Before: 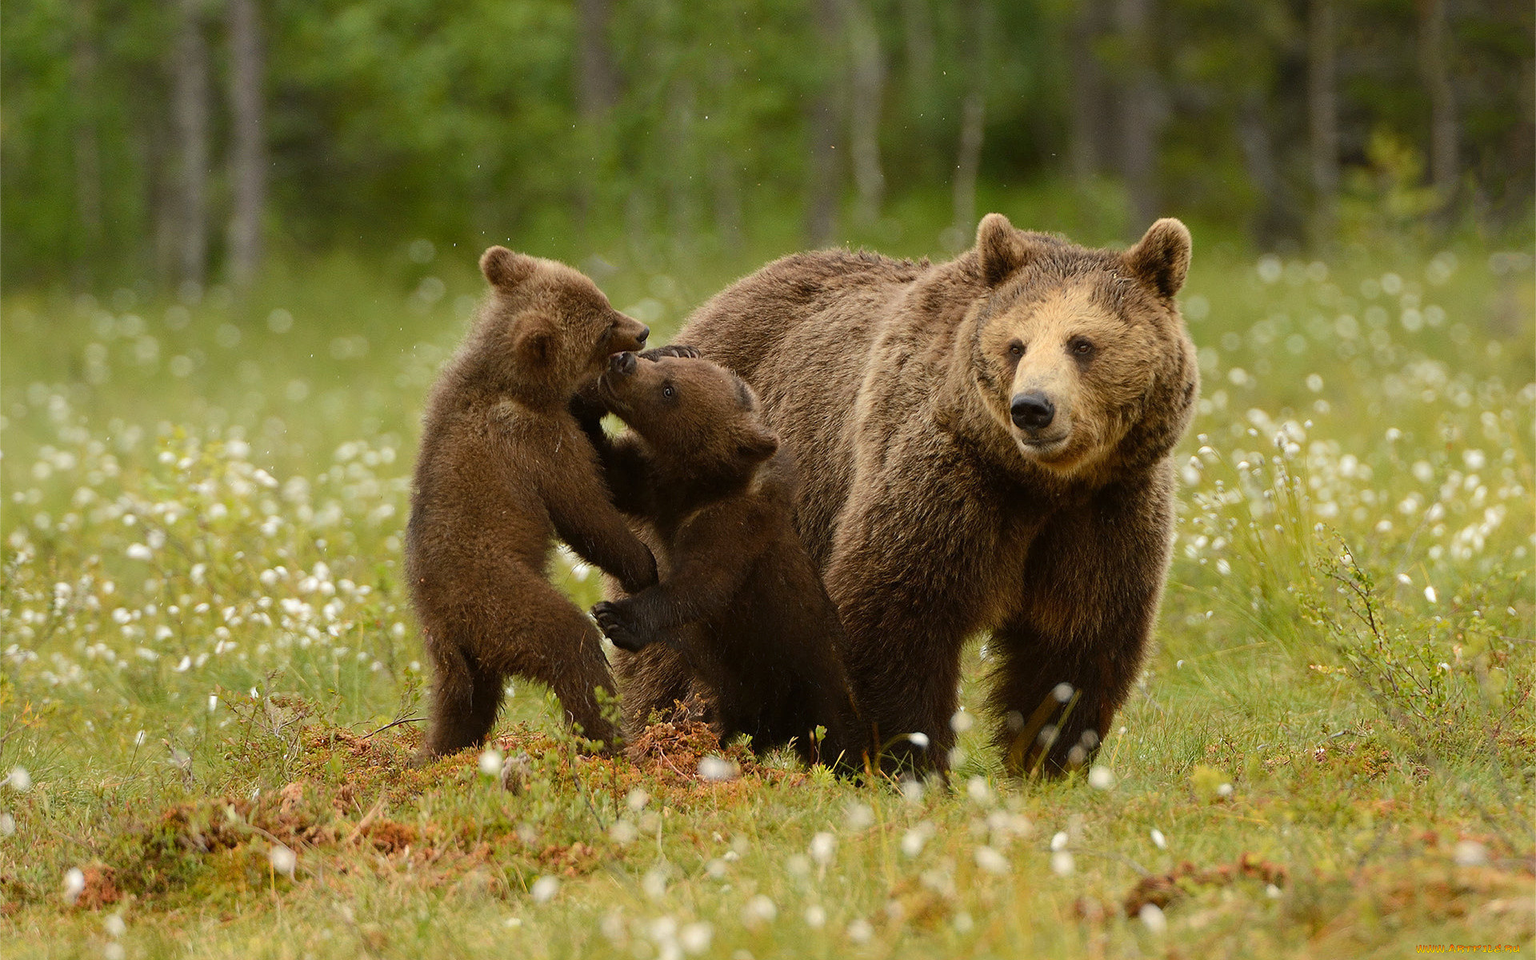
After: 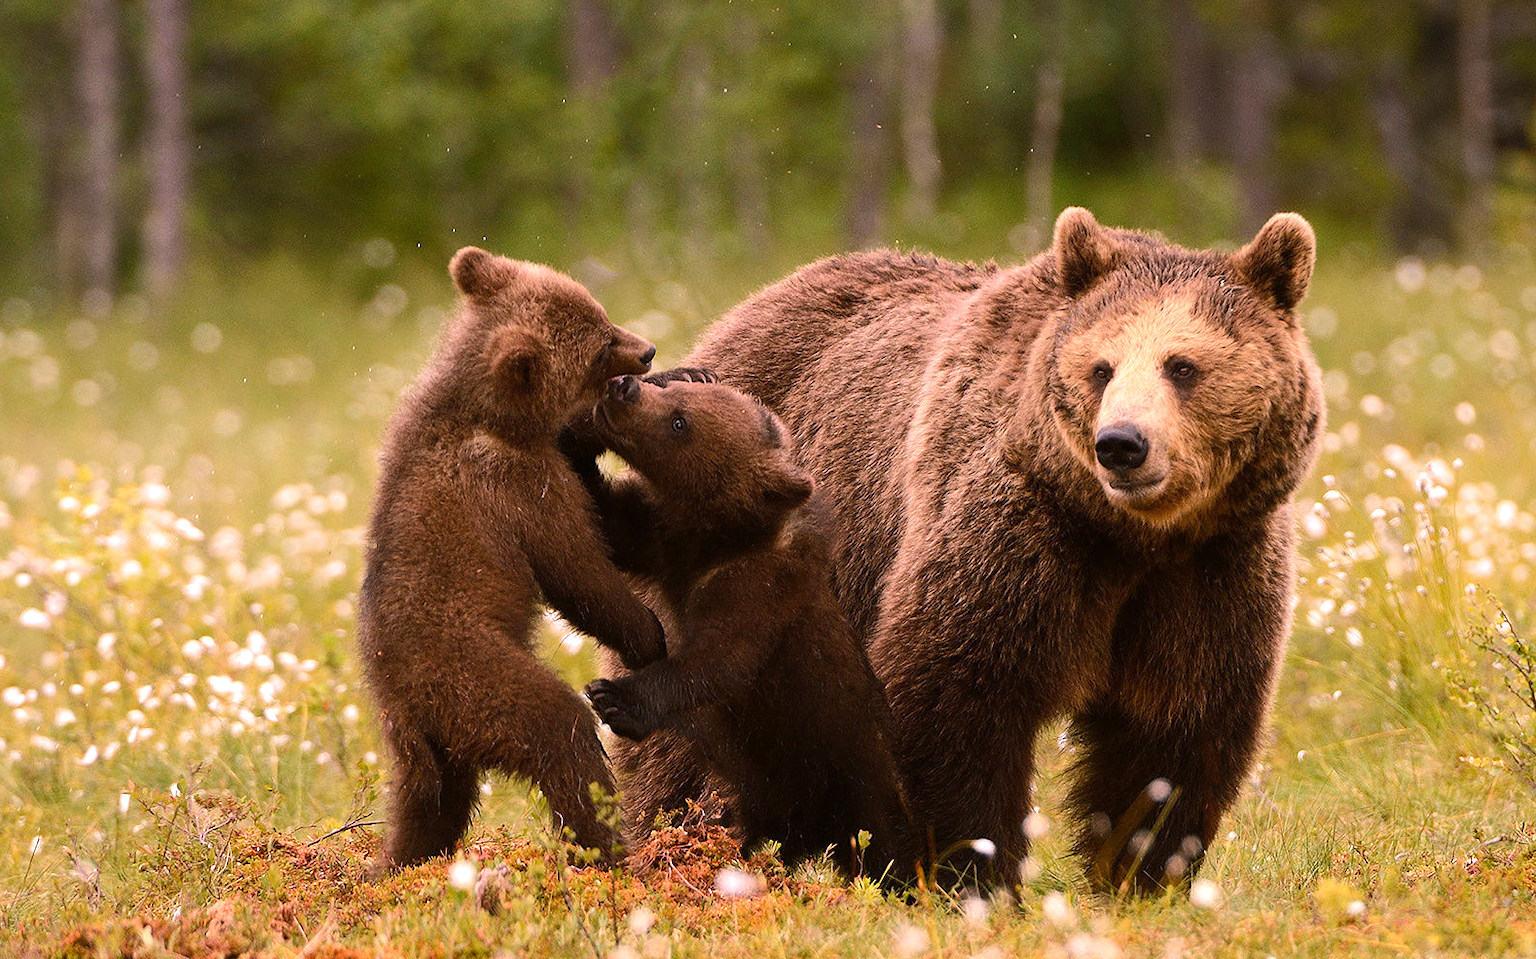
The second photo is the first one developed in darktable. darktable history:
white balance: red 1.188, blue 1.11
tone equalizer: -8 EV -0.417 EV, -7 EV -0.389 EV, -6 EV -0.333 EV, -5 EV -0.222 EV, -3 EV 0.222 EV, -2 EV 0.333 EV, -1 EV 0.389 EV, +0 EV 0.417 EV, edges refinement/feathering 500, mask exposure compensation -1.57 EV, preserve details no
crop and rotate: left 7.196%, top 4.574%, right 10.605%, bottom 13.178%
